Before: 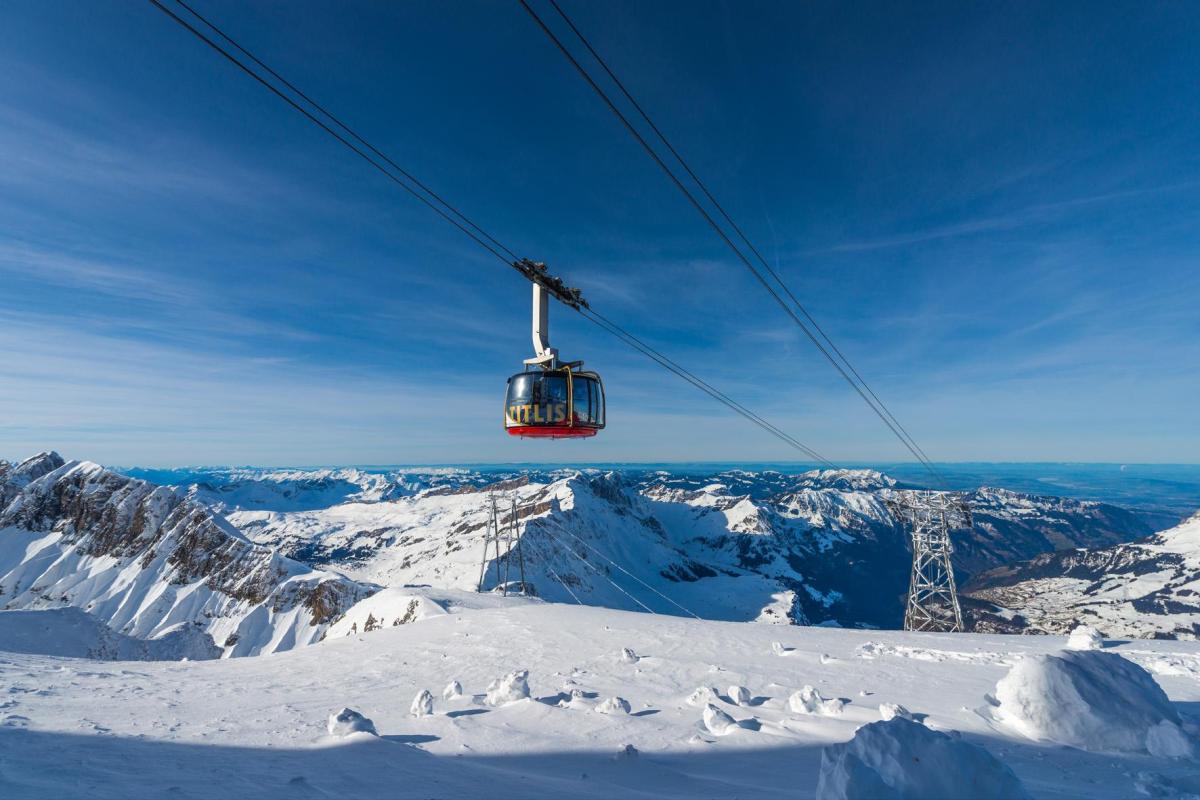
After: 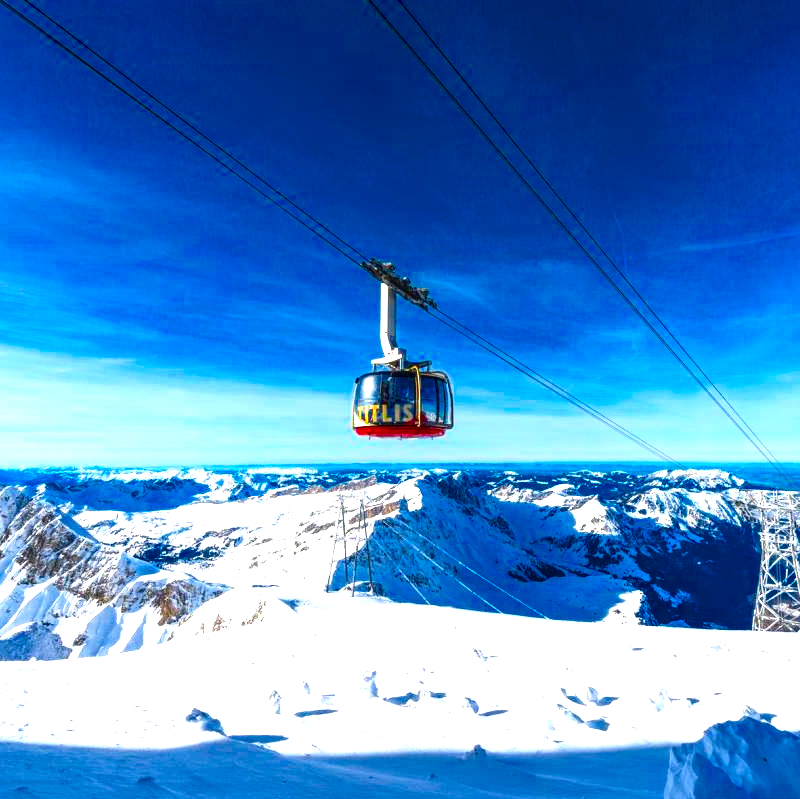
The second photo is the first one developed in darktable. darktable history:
crop and rotate: left 12.747%, right 20.553%
exposure: black level correction 0, exposure 1.464 EV, compensate highlight preservation false
color balance rgb: shadows lift › chroma 0.901%, shadows lift › hue 114.97°, perceptual saturation grading › global saturation 25.463%, global vibrance -0.915%, saturation formula JzAzBz (2021)
contrast brightness saturation: contrast 0.126, brightness -0.05, saturation 0.152
